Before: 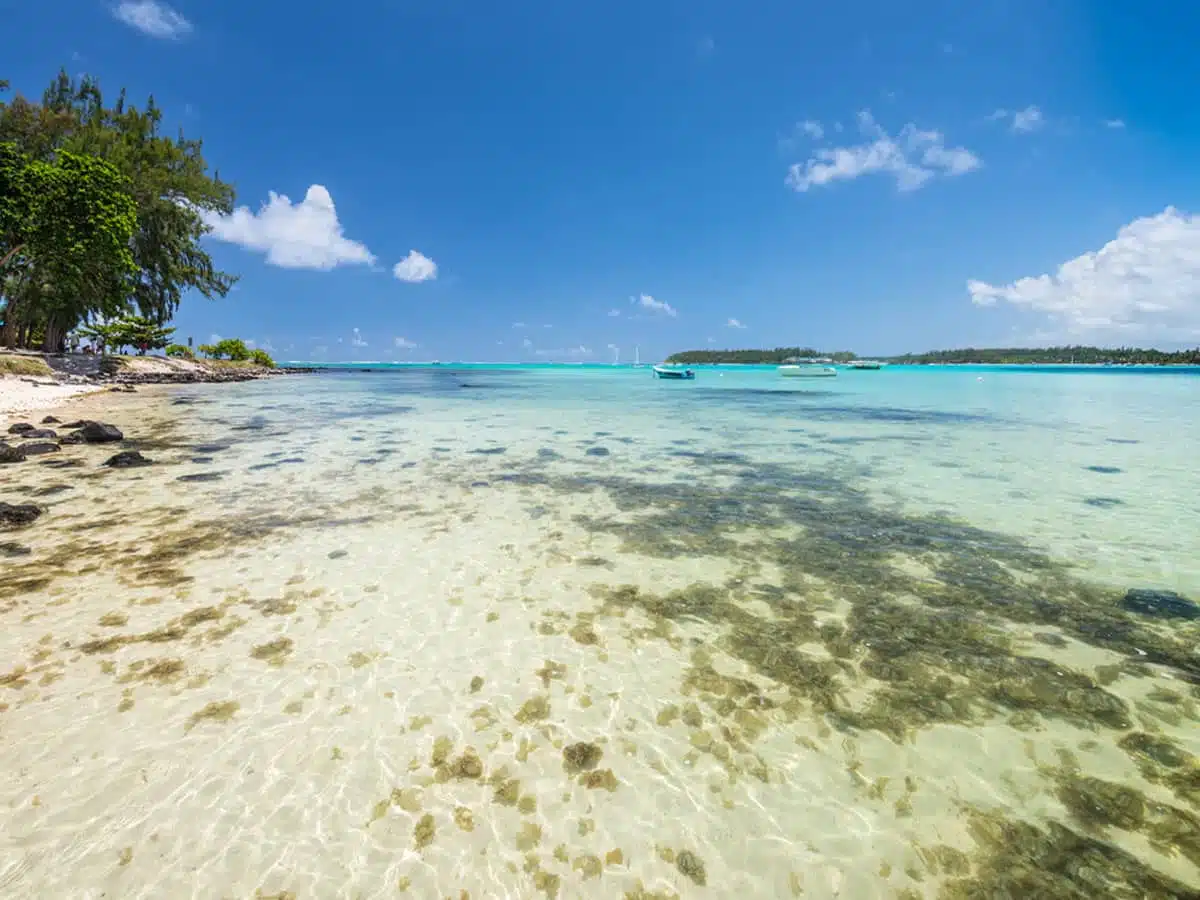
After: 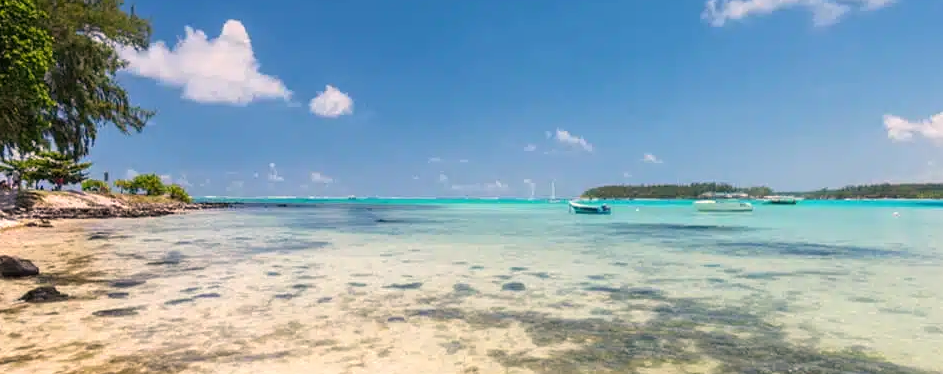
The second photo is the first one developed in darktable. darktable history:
white balance: red 1.127, blue 0.943
crop: left 7.036%, top 18.398%, right 14.379%, bottom 40.043%
